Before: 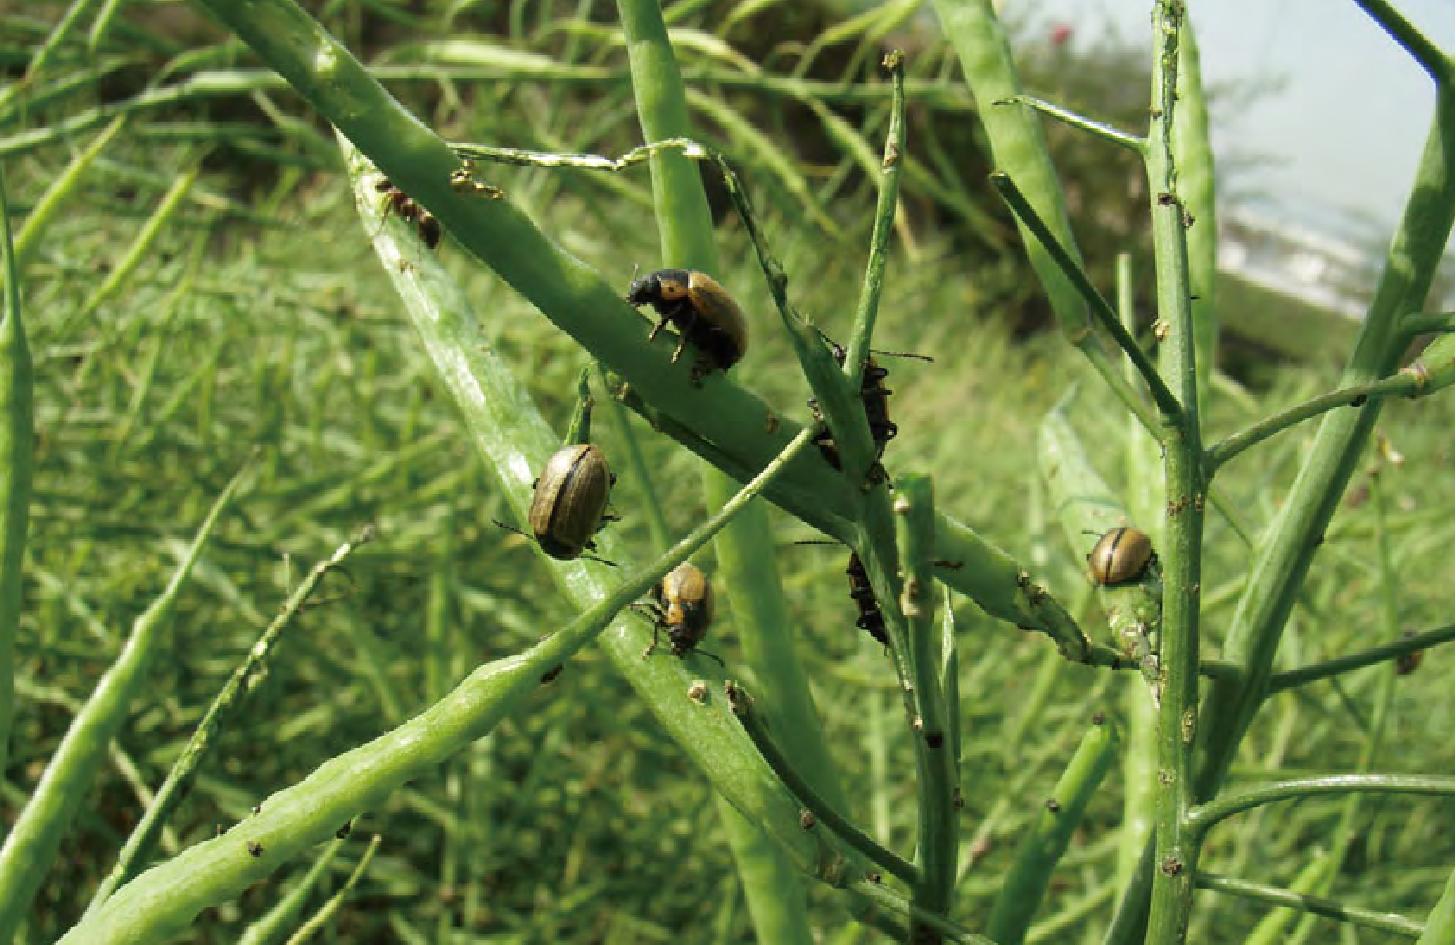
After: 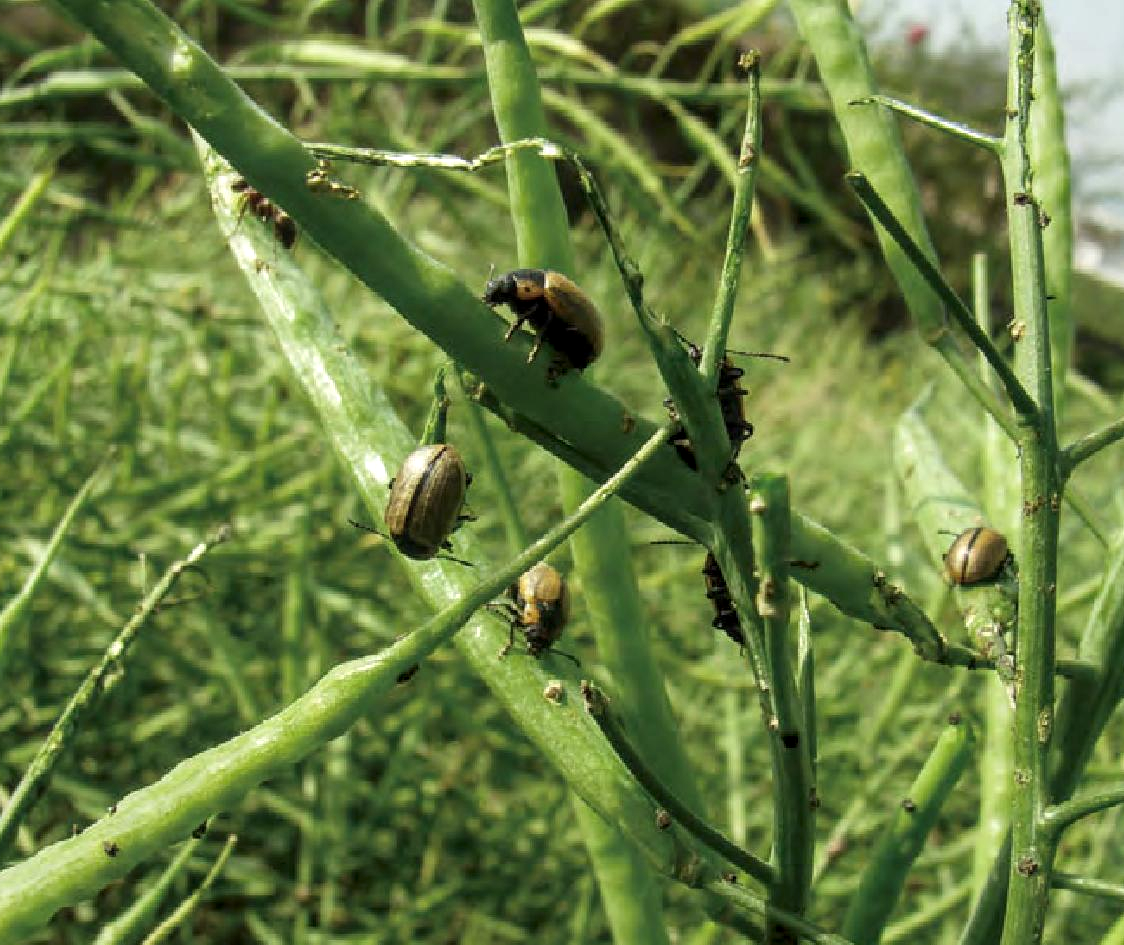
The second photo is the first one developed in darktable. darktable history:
local contrast: on, module defaults
crop: left 9.891%, right 12.871%
